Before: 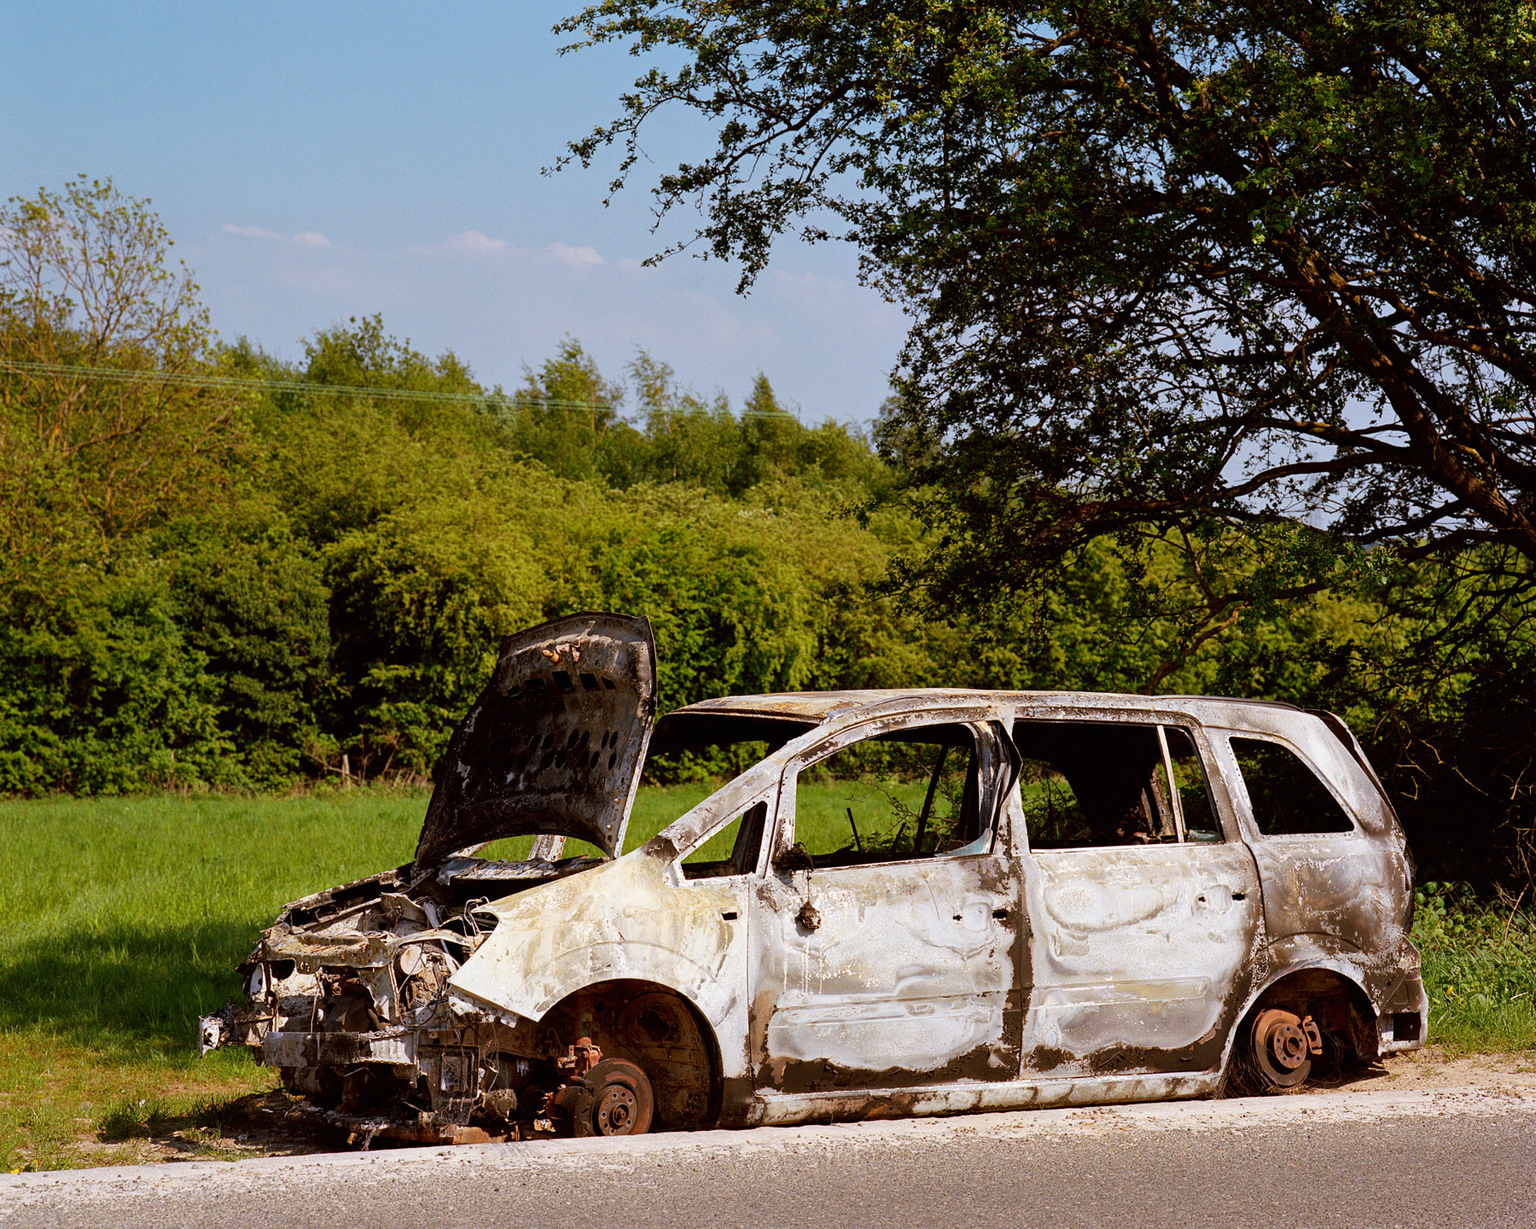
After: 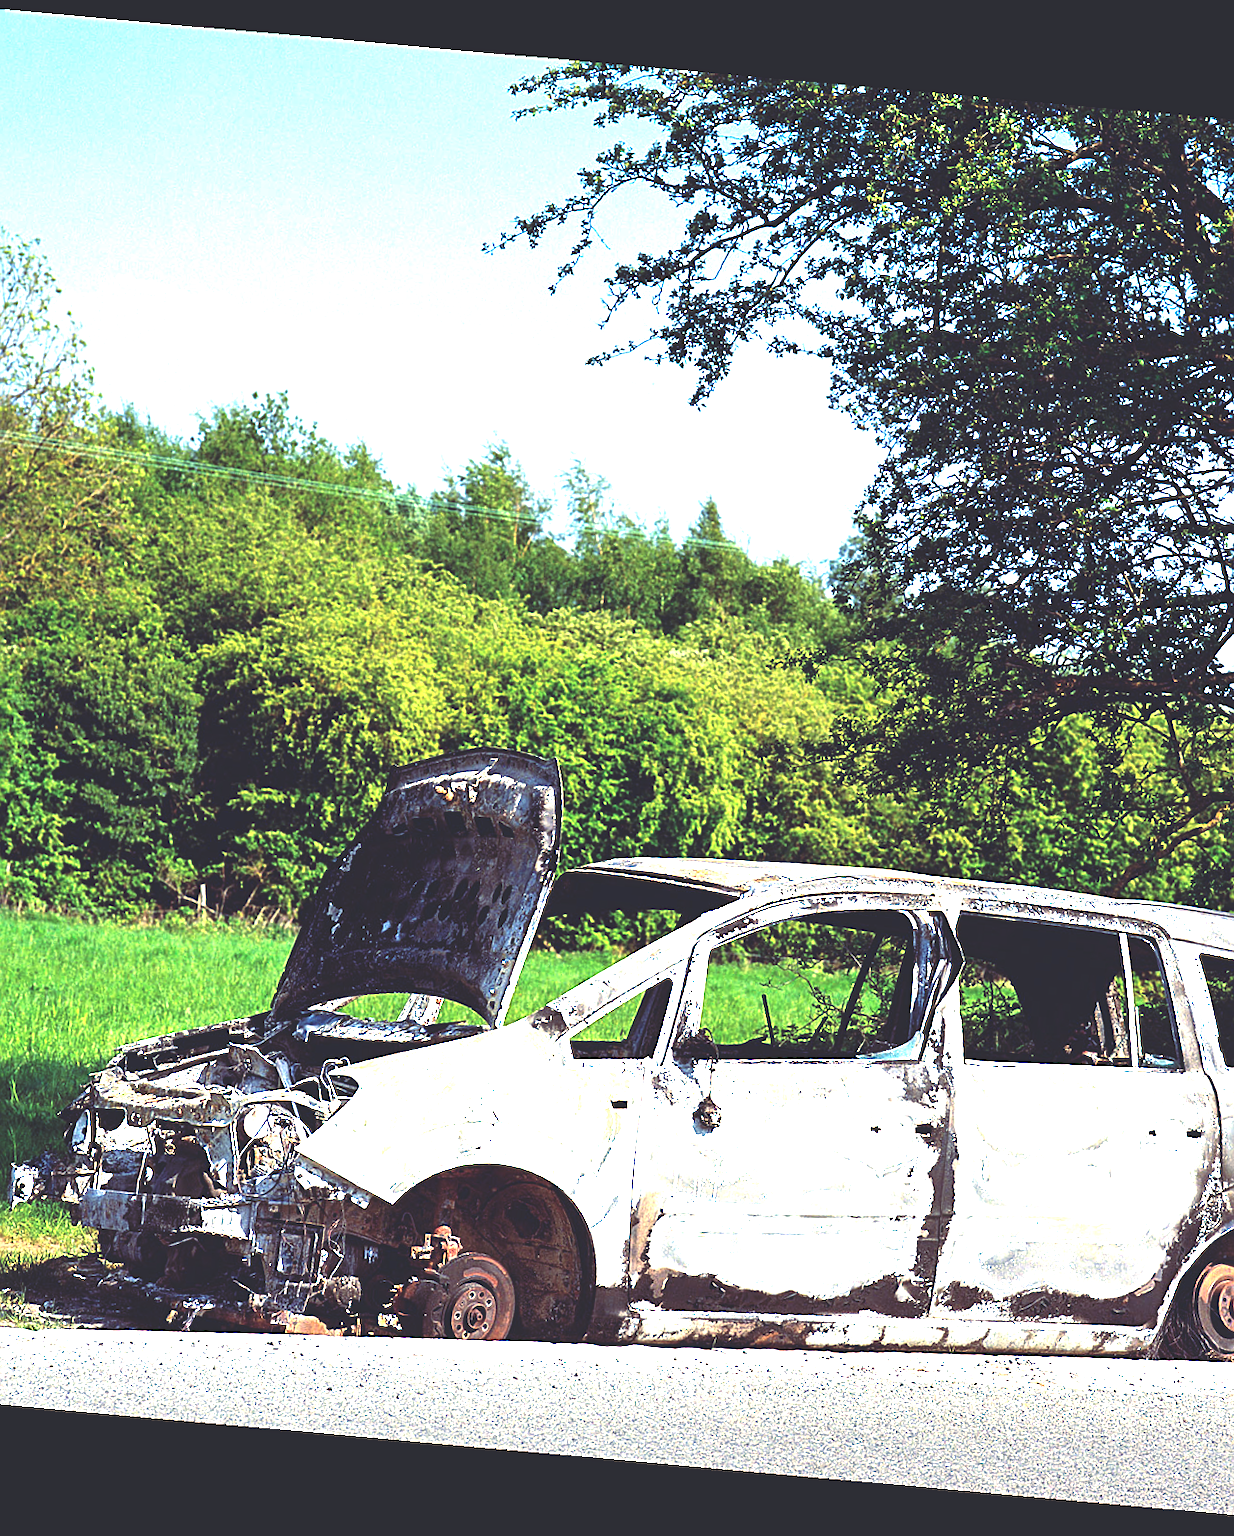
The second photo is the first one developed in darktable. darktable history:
sharpen: on, module defaults
color contrast: green-magenta contrast 0.96
exposure: black level correction 0, exposure 1.741 EV, compensate exposure bias true, compensate highlight preservation false
white balance: red 0.954, blue 1.079
crop and rotate: left 12.648%, right 20.685%
rotate and perspective: rotation 5.12°, automatic cropping off
rgb curve: curves: ch0 [(0, 0.186) (0.314, 0.284) (0.576, 0.466) (0.805, 0.691) (0.936, 0.886)]; ch1 [(0, 0.186) (0.314, 0.284) (0.581, 0.534) (0.771, 0.746) (0.936, 0.958)]; ch2 [(0, 0.216) (0.275, 0.39) (1, 1)], mode RGB, independent channels, compensate middle gray true, preserve colors none
